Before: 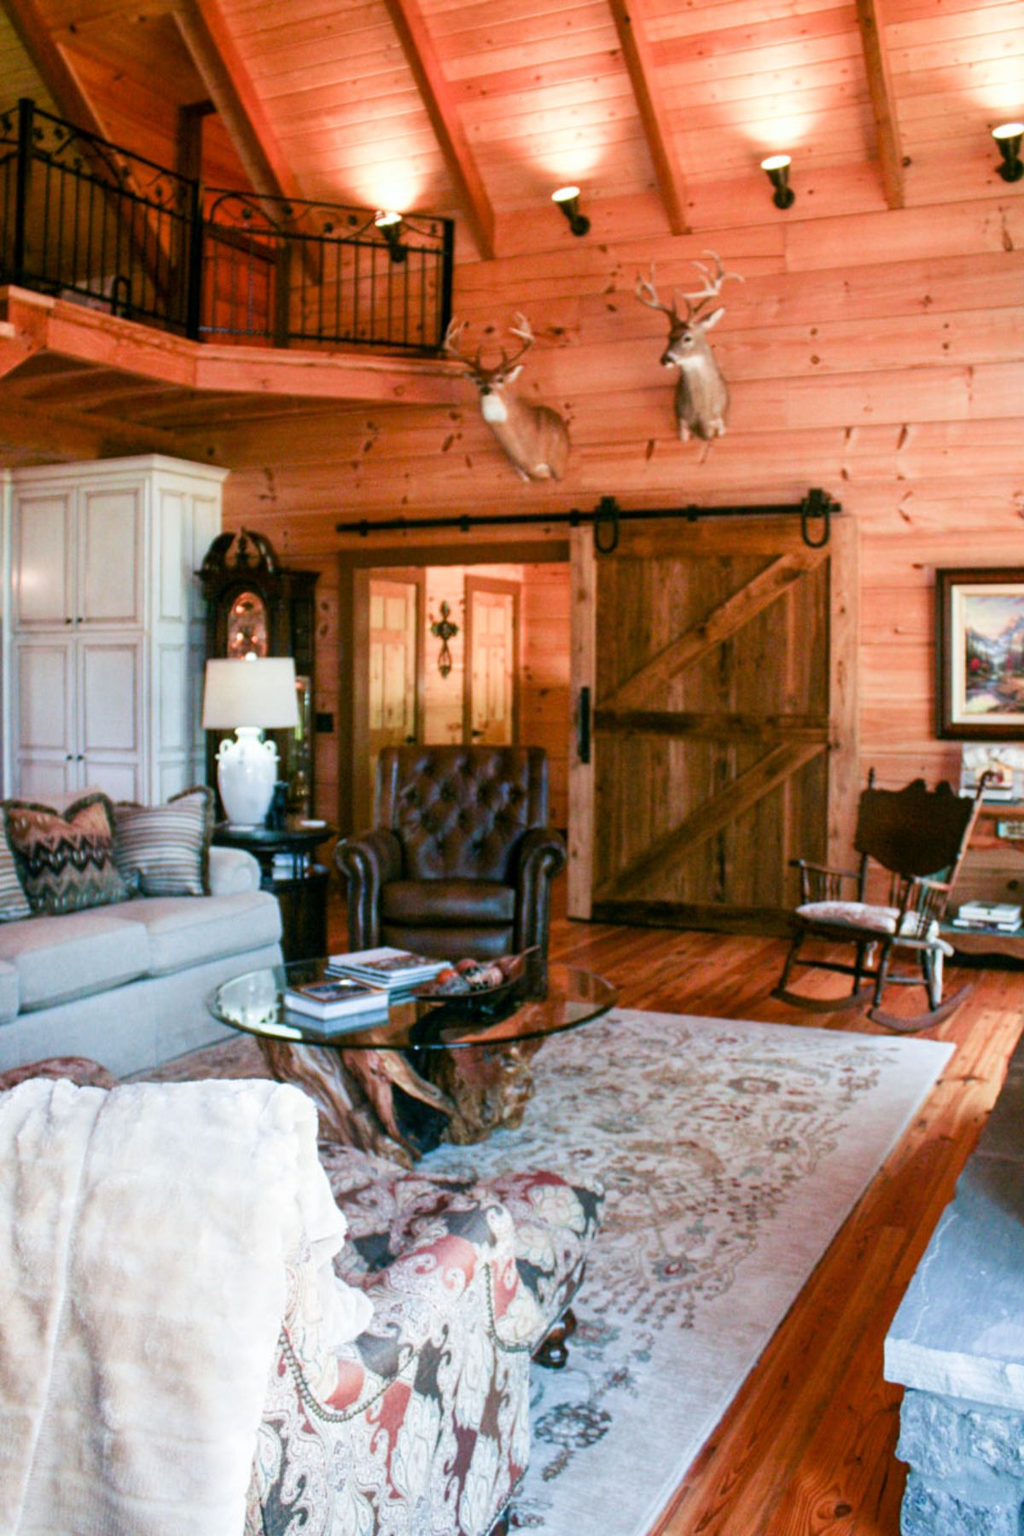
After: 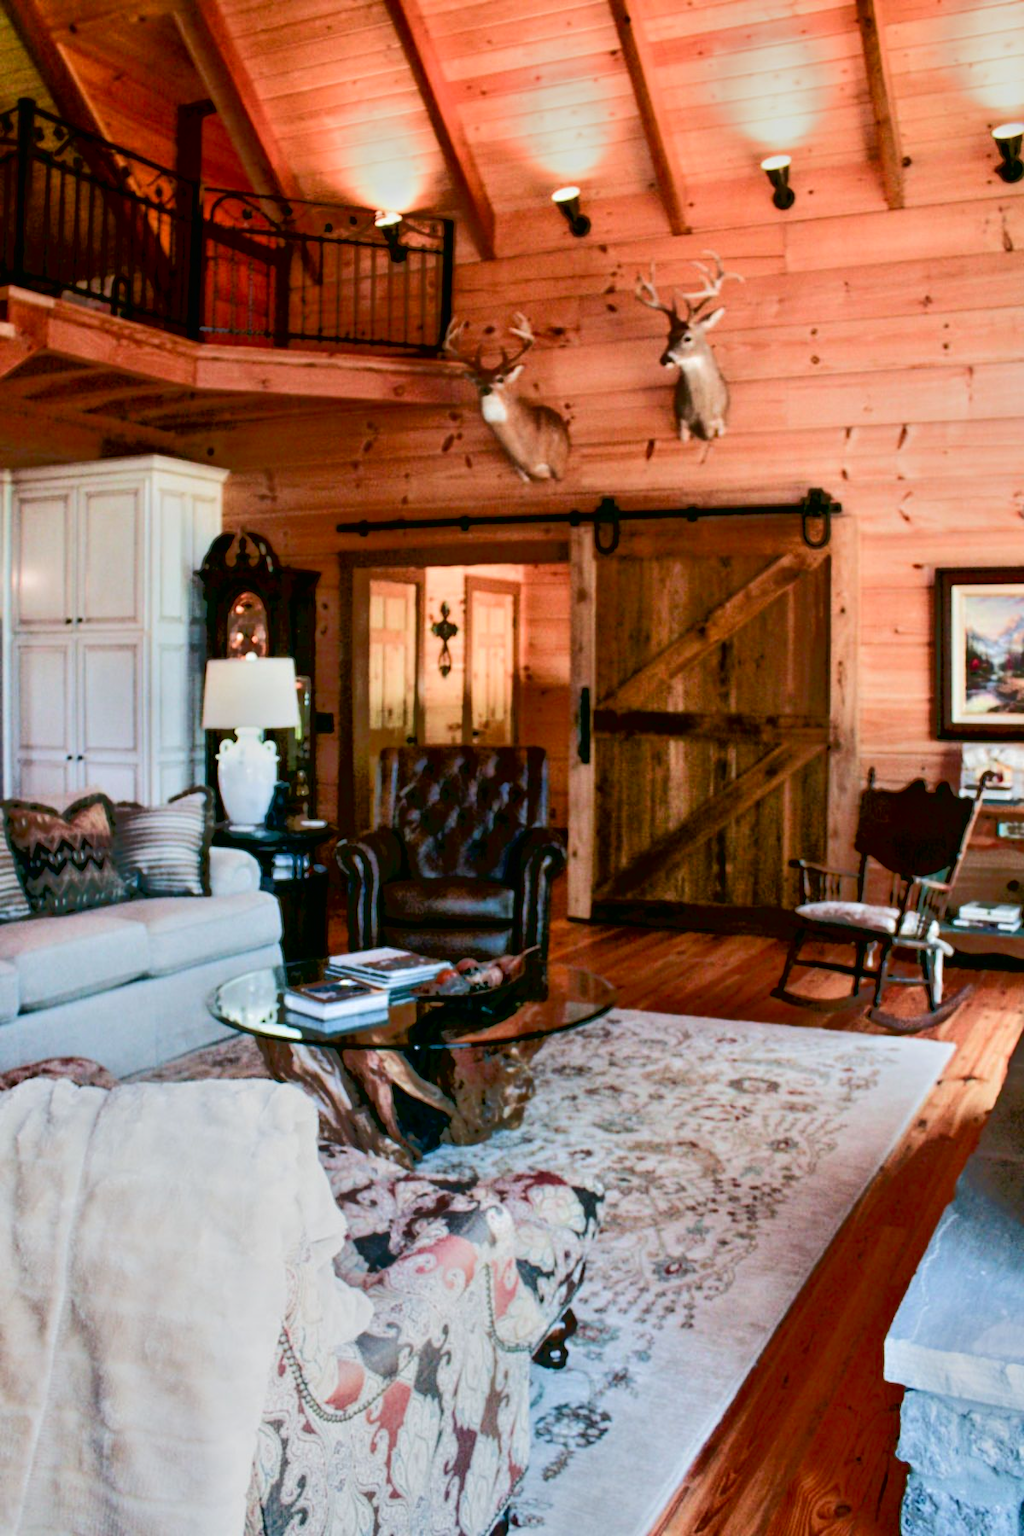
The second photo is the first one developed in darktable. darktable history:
tone curve: curves: ch0 [(0, 0) (0.003, 0.007) (0.011, 0.008) (0.025, 0.007) (0.044, 0.009) (0.069, 0.012) (0.1, 0.02) (0.136, 0.035) (0.177, 0.06) (0.224, 0.104) (0.277, 0.16) (0.335, 0.228) (0.399, 0.308) (0.468, 0.418) (0.543, 0.525) (0.623, 0.635) (0.709, 0.723) (0.801, 0.802) (0.898, 0.889) (1, 1)], color space Lab, independent channels, preserve colors none
tone equalizer: -7 EV -0.663 EV, -6 EV 1.01 EV, -5 EV -0.482 EV, -4 EV 0.424 EV, -3 EV 0.438 EV, -2 EV 0.166 EV, -1 EV -0.169 EV, +0 EV -0.373 EV
